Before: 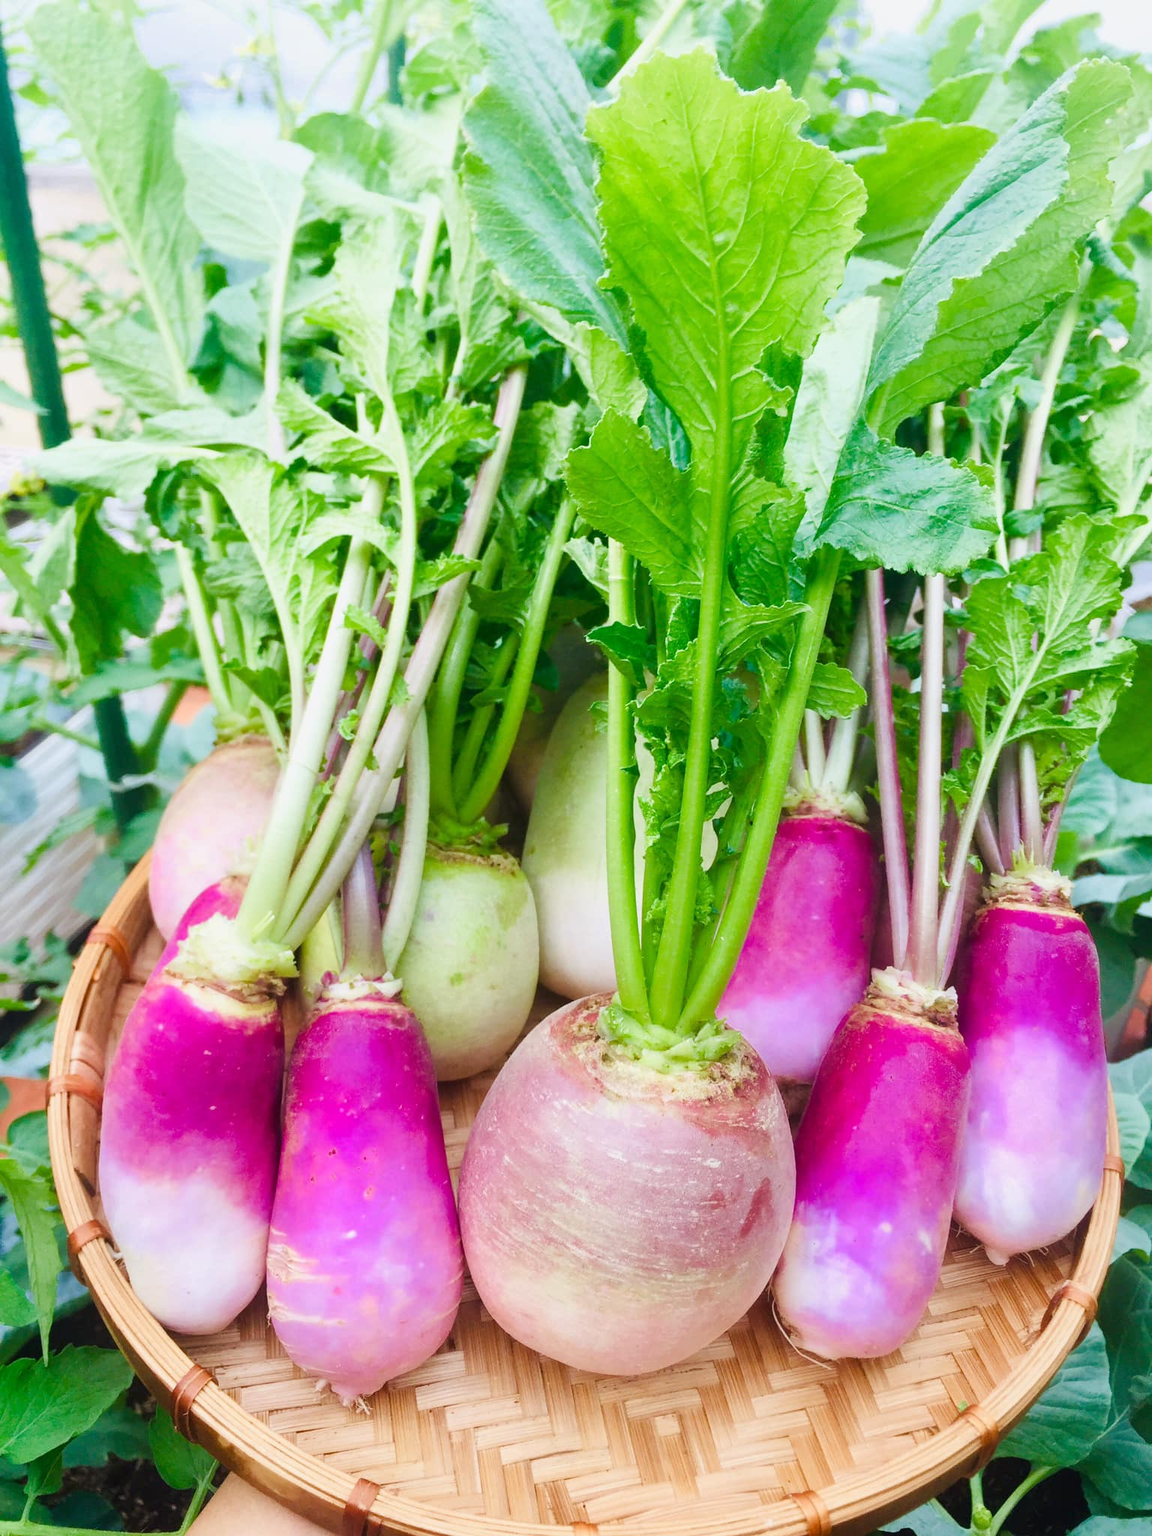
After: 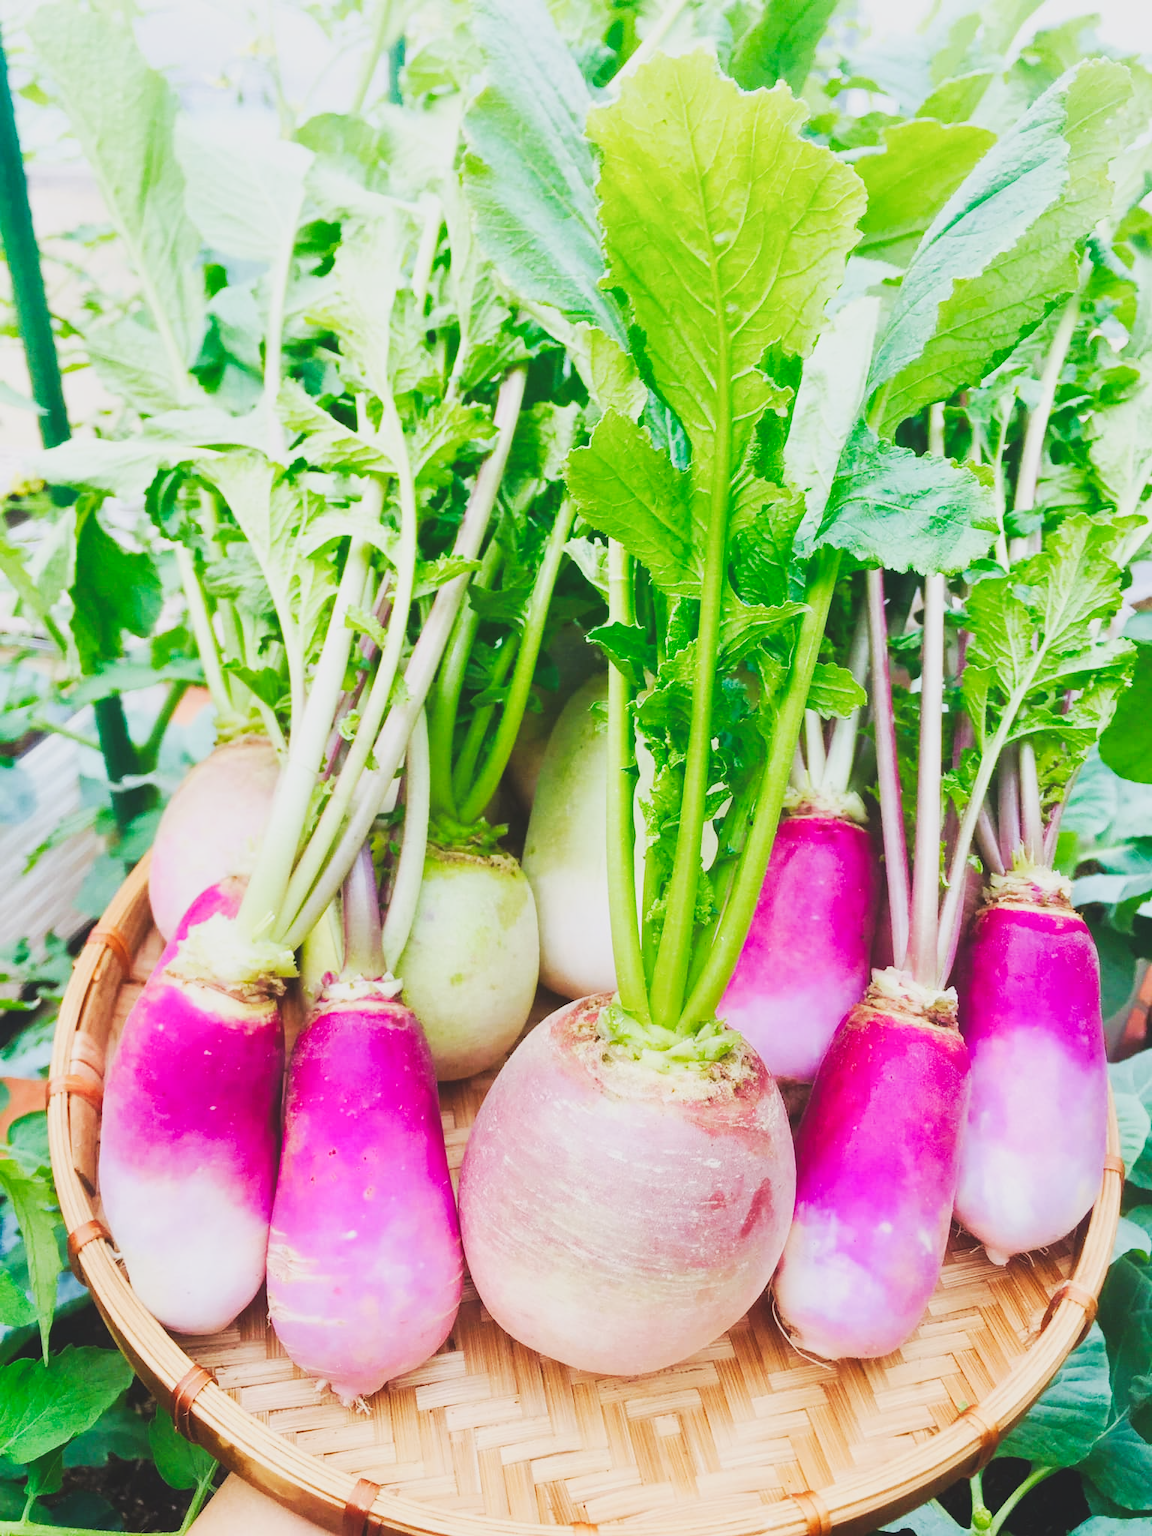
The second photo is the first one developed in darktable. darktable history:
tone curve: curves: ch0 [(0, 0.11) (0.181, 0.223) (0.405, 0.46) (0.456, 0.528) (0.634, 0.728) (0.877, 0.89) (0.984, 0.935)]; ch1 [(0, 0.052) (0.443, 0.43) (0.492, 0.485) (0.566, 0.579) (0.595, 0.625) (0.608, 0.654) (0.65, 0.708) (1, 0.961)]; ch2 [(0, 0) (0.33, 0.301) (0.421, 0.443) (0.447, 0.489) (0.495, 0.492) (0.537, 0.57) (0.586, 0.591) (0.663, 0.686) (1, 1)], preserve colors none
